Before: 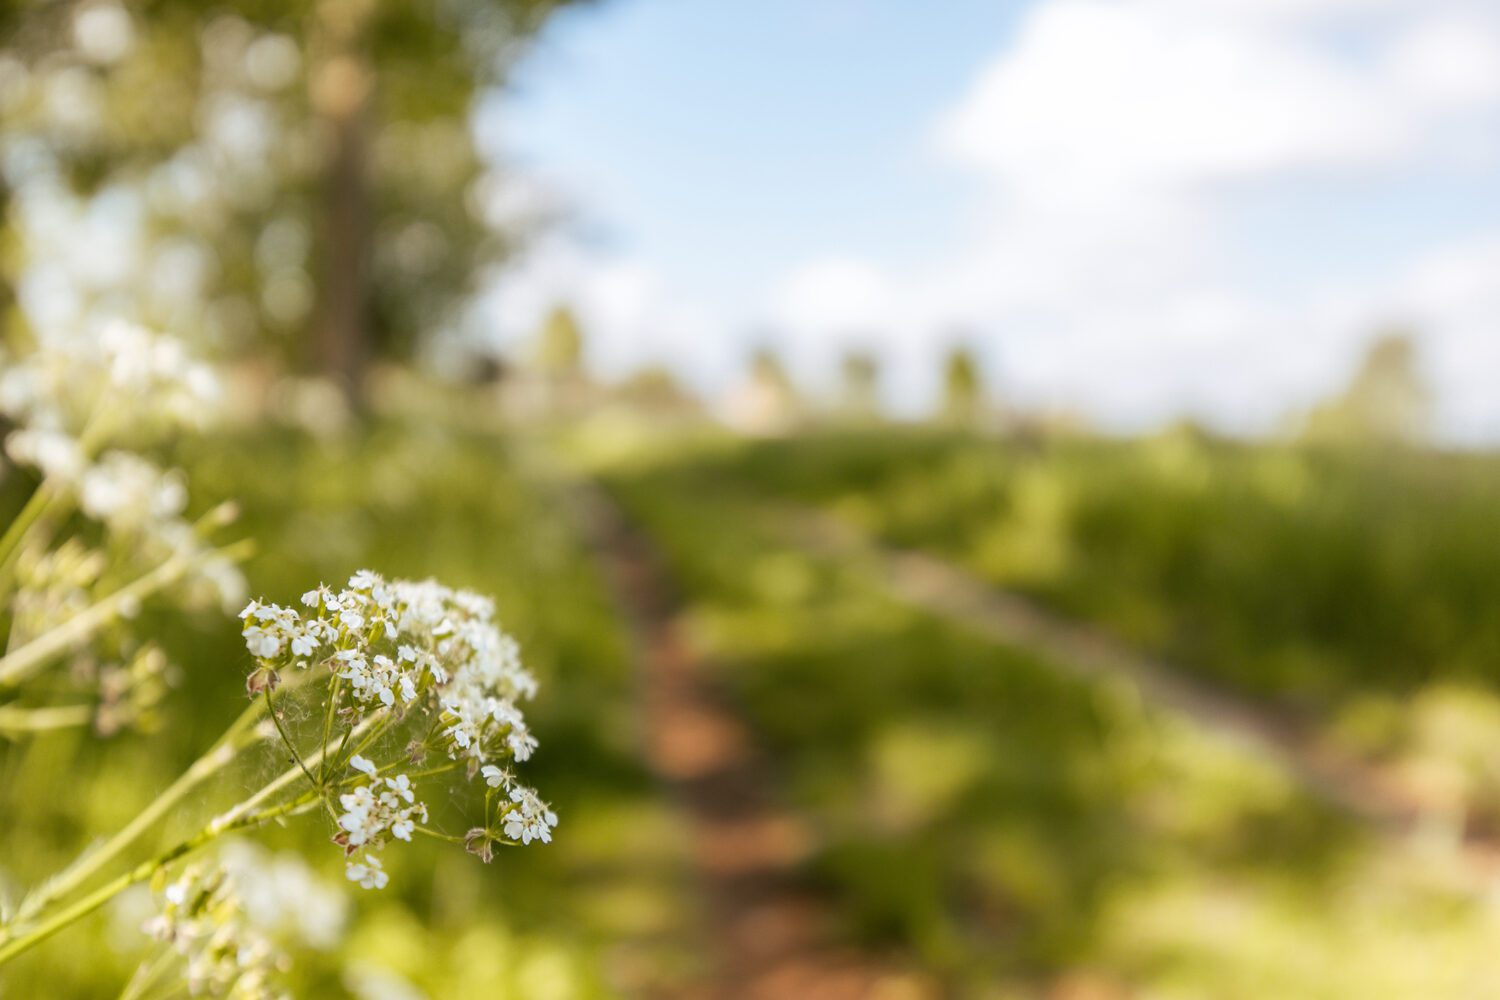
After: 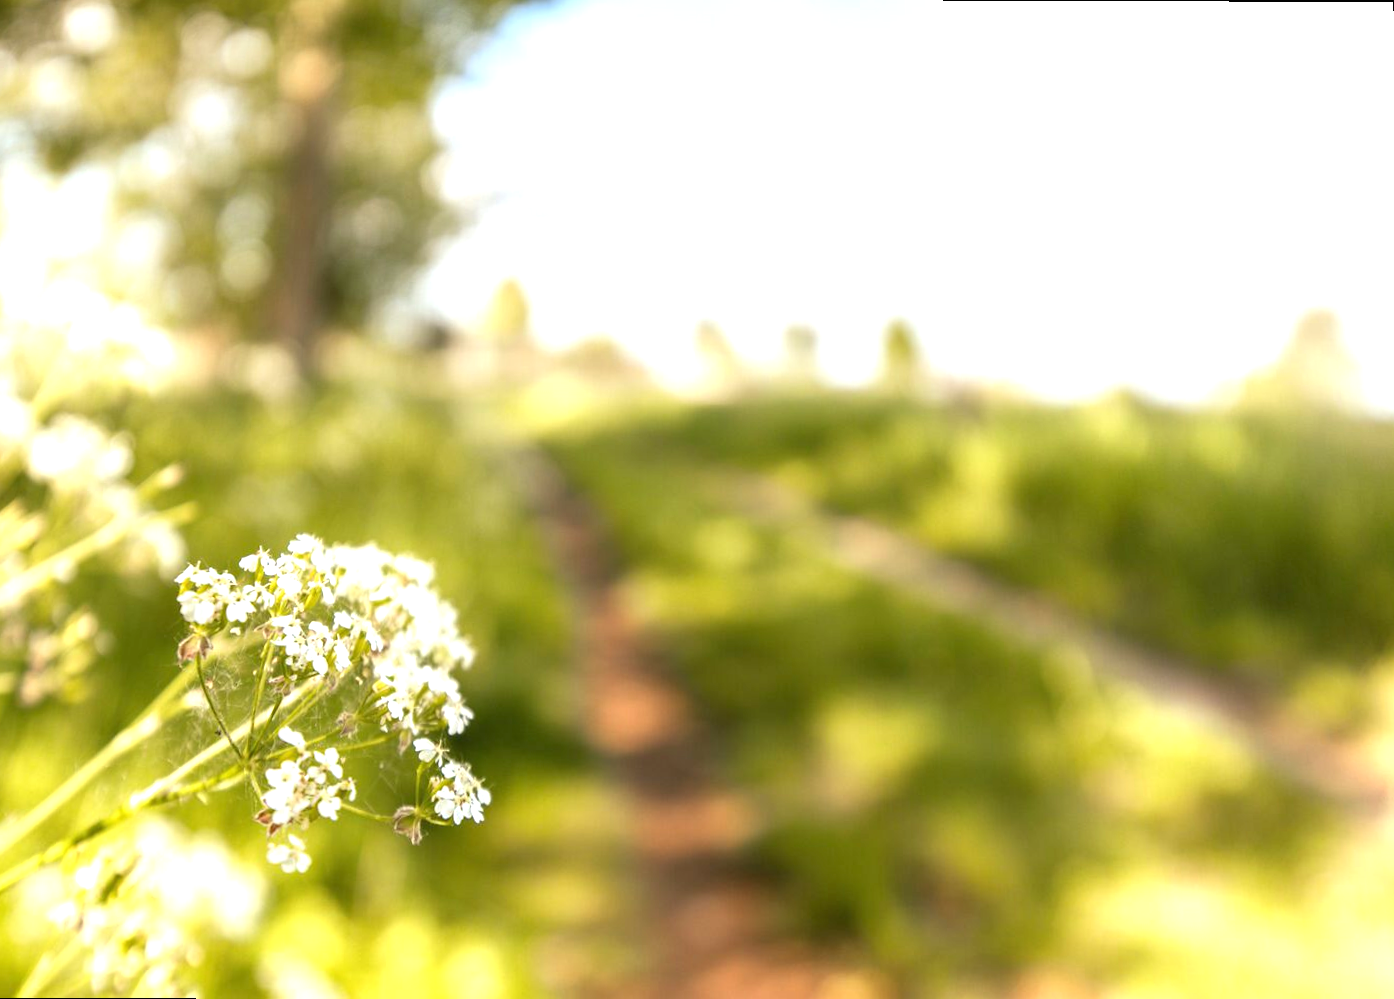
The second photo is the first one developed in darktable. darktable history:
rotate and perspective: rotation 0.215°, lens shift (vertical) -0.139, crop left 0.069, crop right 0.939, crop top 0.002, crop bottom 0.996
exposure: black level correction 0, exposure 0.9 EV, compensate highlight preservation false
